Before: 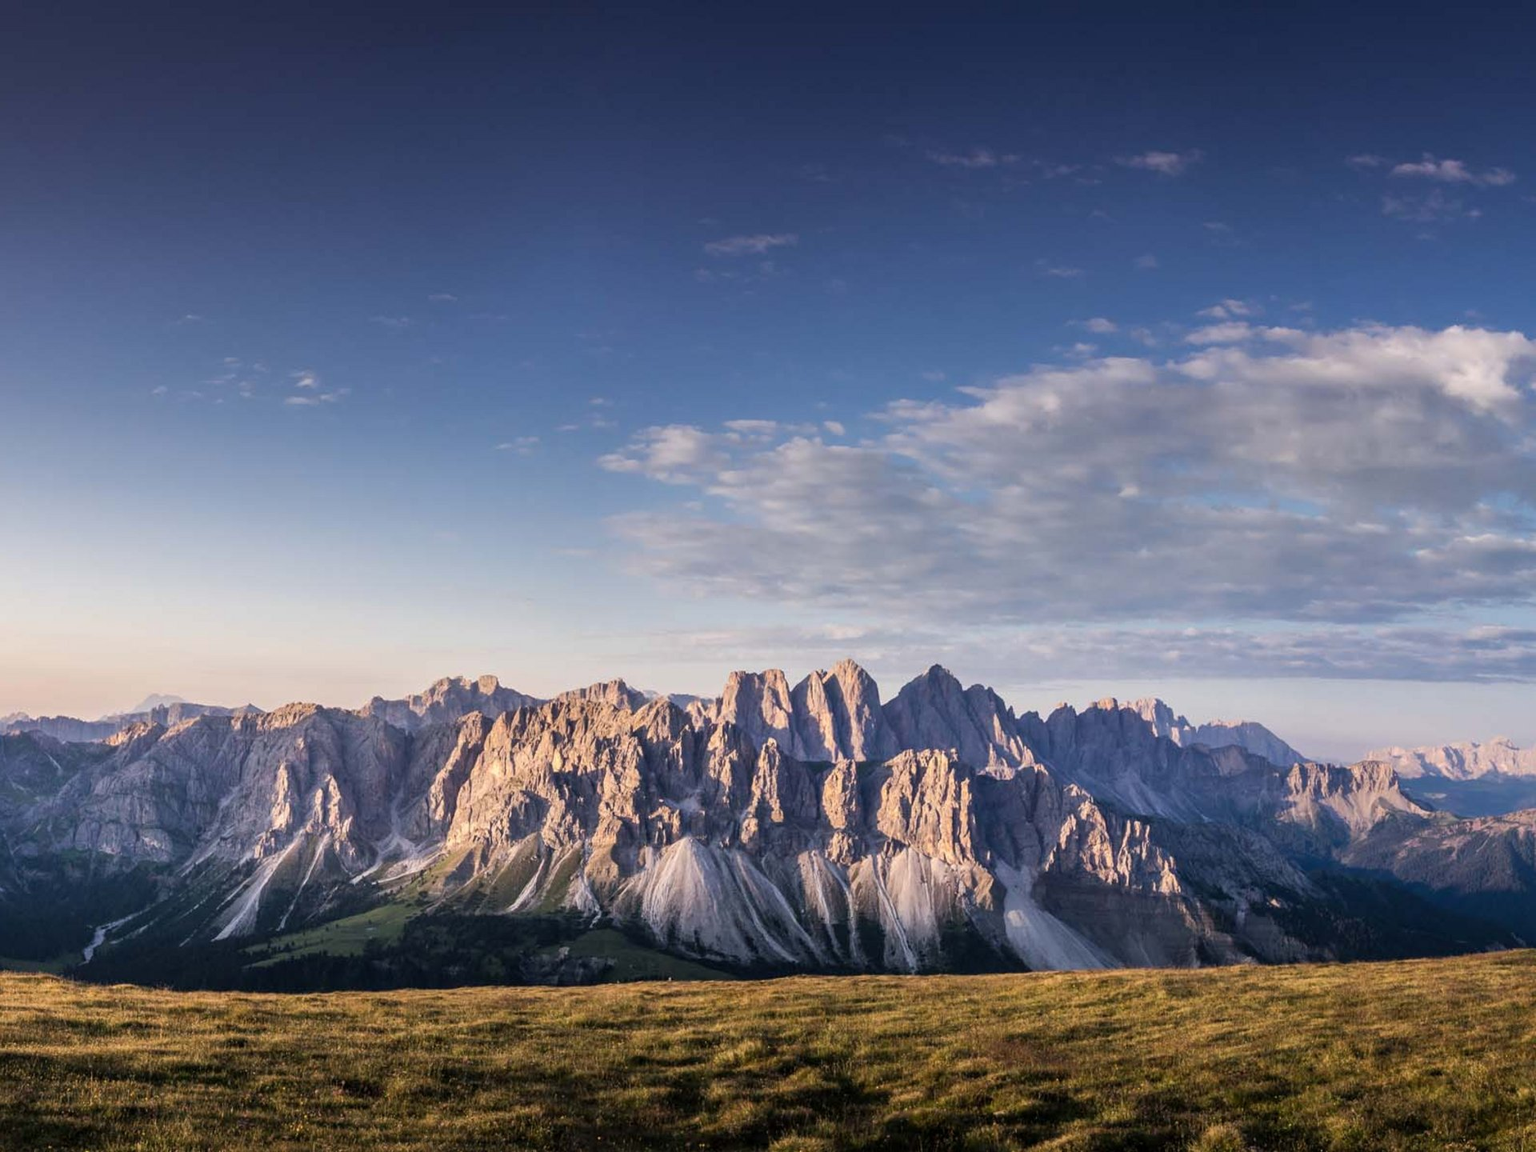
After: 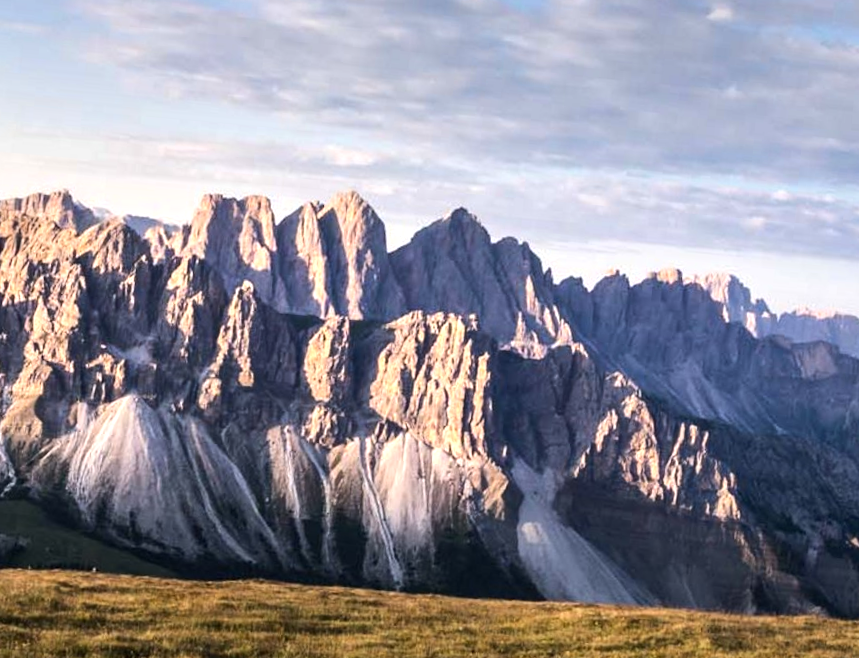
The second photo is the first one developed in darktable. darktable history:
rotate and perspective: rotation 5.12°, automatic cropping off
shadows and highlights: shadows 4.1, highlights -17.6, soften with gaussian
crop: left 37.221%, top 45.169%, right 20.63%, bottom 13.777%
tone equalizer: -8 EV 0.001 EV, -7 EV -0.002 EV, -6 EV 0.002 EV, -5 EV -0.03 EV, -4 EV -0.116 EV, -3 EV -0.169 EV, -2 EV 0.24 EV, -1 EV 0.702 EV, +0 EV 0.493 EV
